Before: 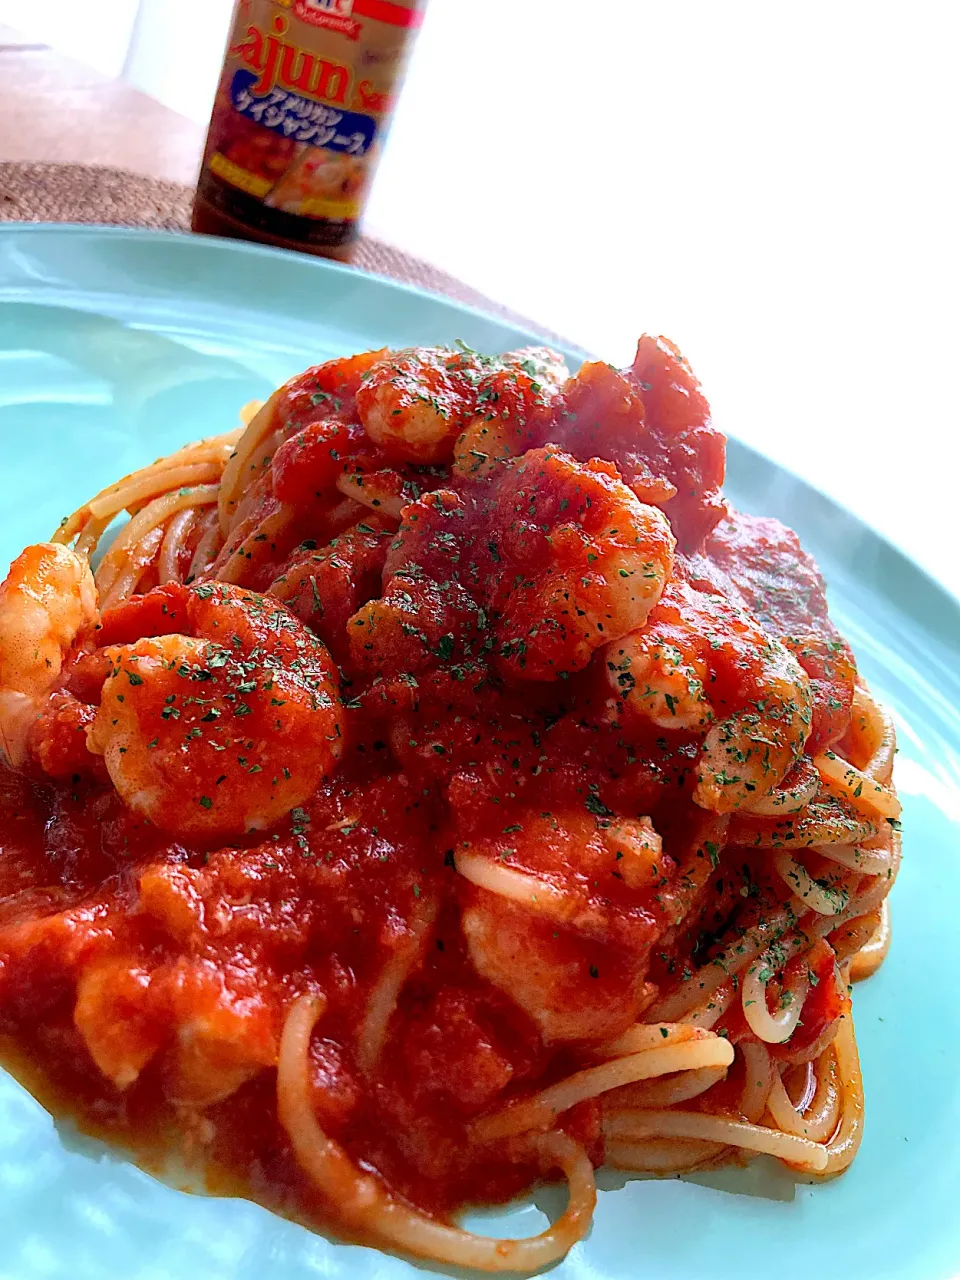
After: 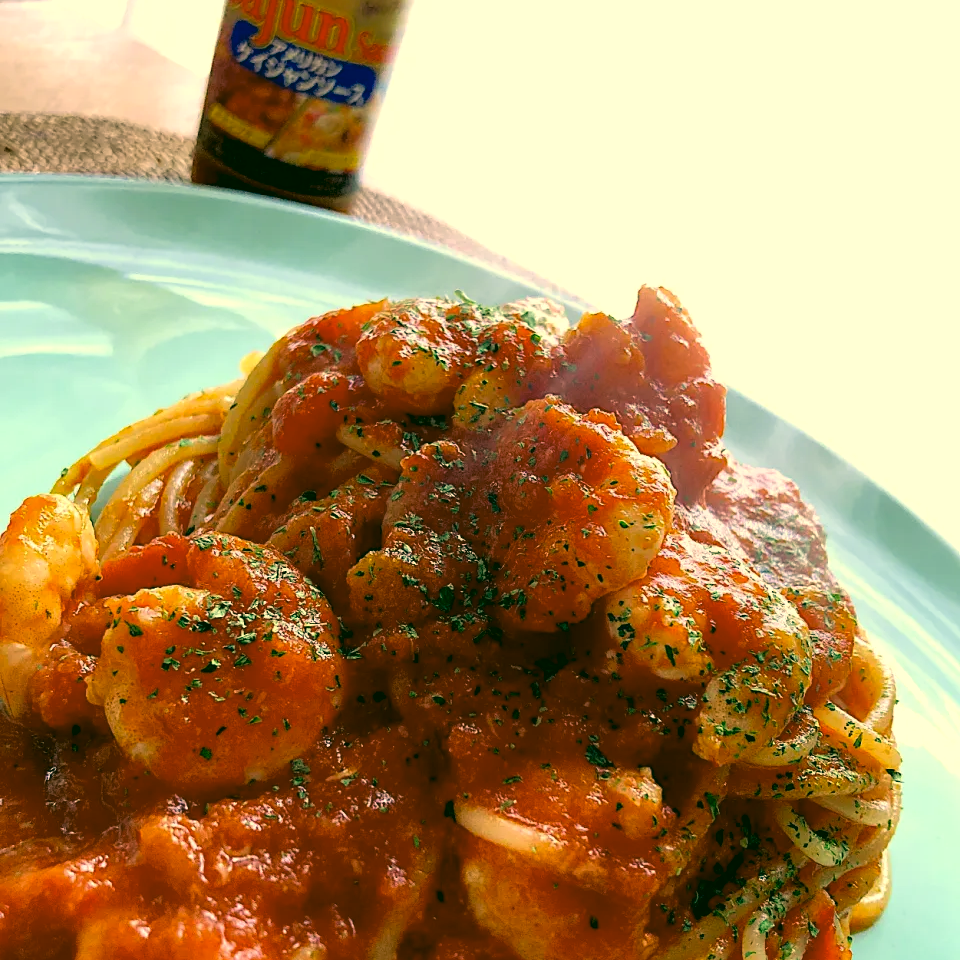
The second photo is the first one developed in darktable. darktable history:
exposure: exposure 0.15 EV, compensate highlight preservation false
white balance: red 0.967, blue 1.049
color correction: highlights a* 5.62, highlights b* 33.57, shadows a* -25.86, shadows b* 4.02
crop: top 3.857%, bottom 21.132%
